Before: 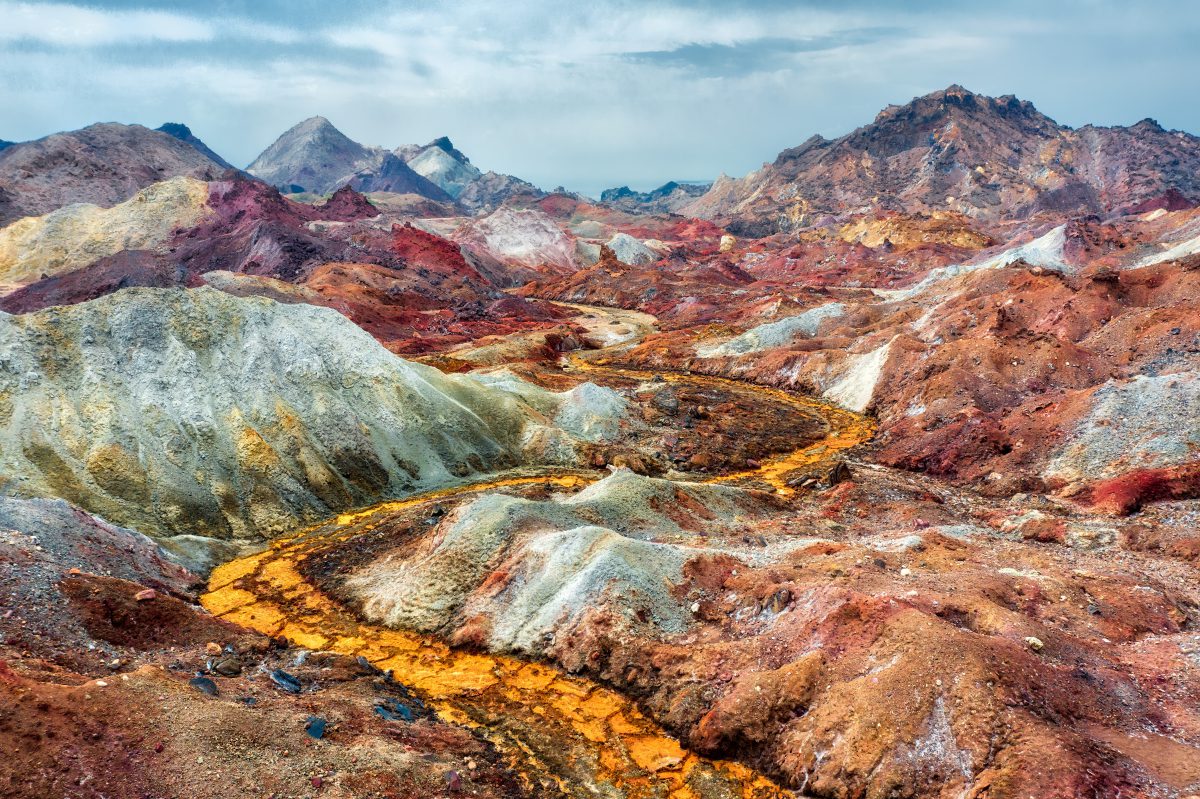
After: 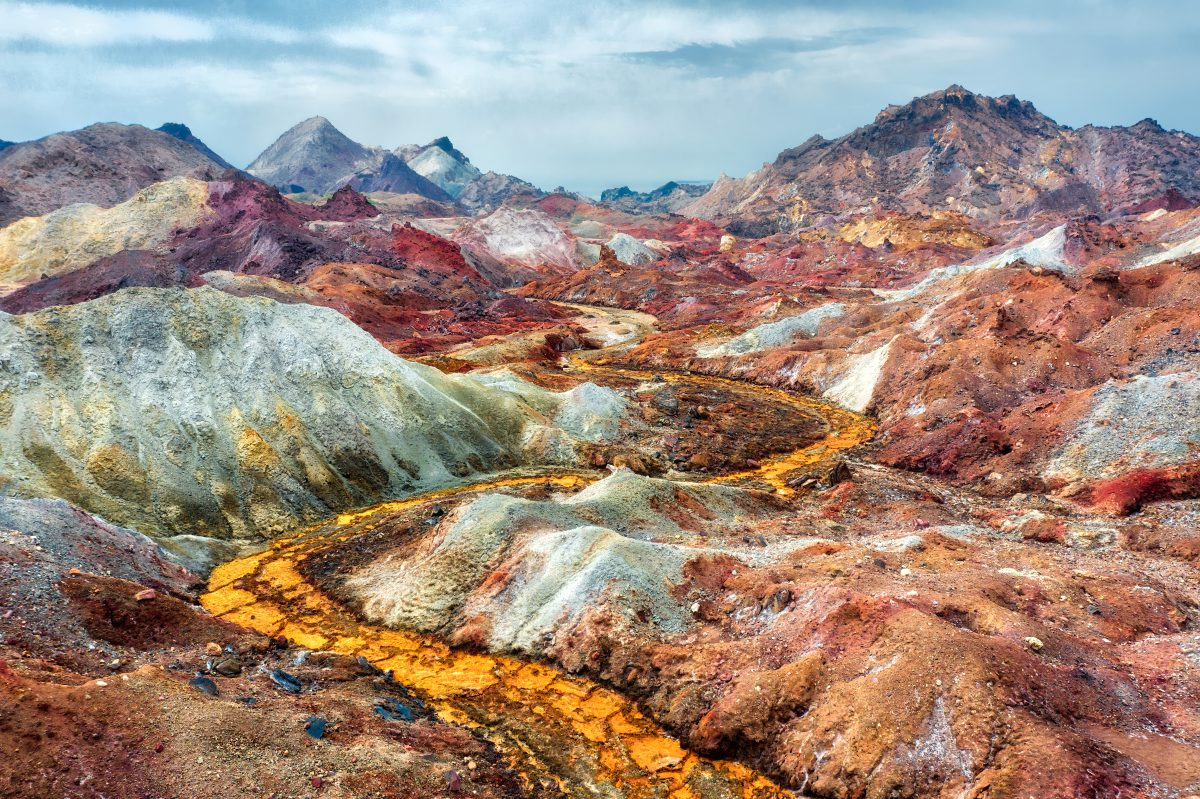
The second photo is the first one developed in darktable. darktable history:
bloom: size 9%, threshold 100%, strength 7%
exposure: exposure 0.081 EV, compensate highlight preservation false
